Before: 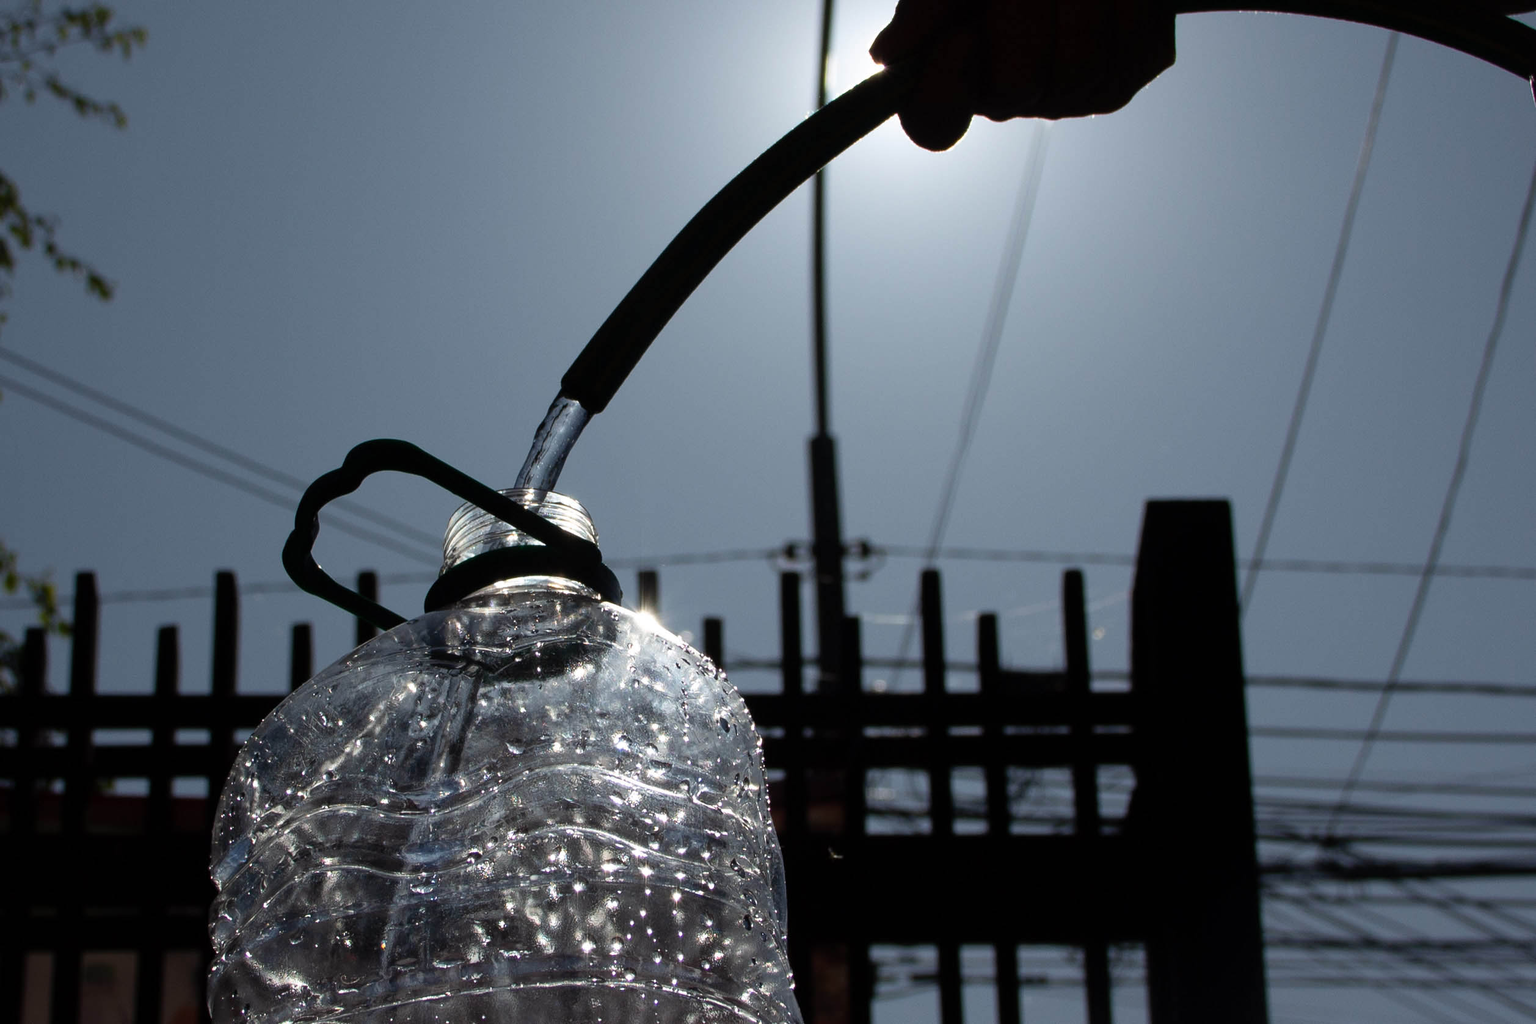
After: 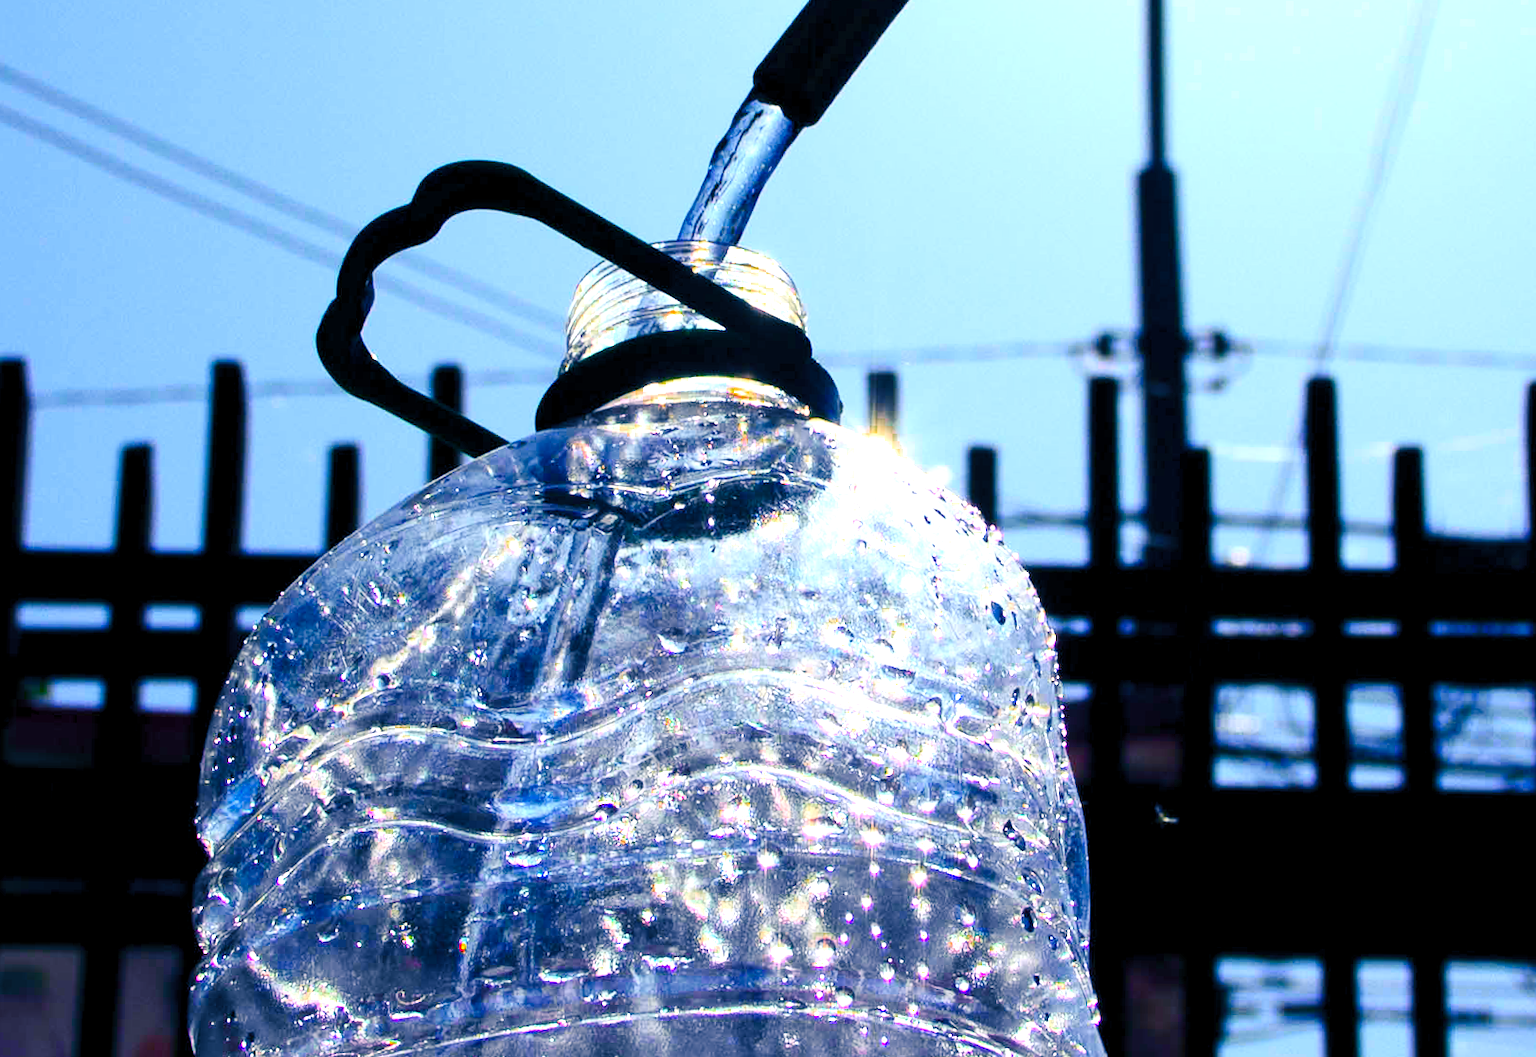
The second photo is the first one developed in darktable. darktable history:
color zones: curves: ch0 [(0, 0.48) (0.209, 0.398) (0.305, 0.332) (0.429, 0.493) (0.571, 0.5) (0.714, 0.5) (0.857, 0.5) (1, 0.48)]; ch1 [(0, 0.633) (0.143, 0.586) (0.286, 0.489) (0.429, 0.448) (0.571, 0.31) (0.714, 0.335) (0.857, 0.492) (1, 0.633)]; ch2 [(0, 0.448) (0.143, 0.498) (0.286, 0.5) (0.429, 0.5) (0.571, 0.5) (0.714, 0.5) (0.857, 0.5) (1, 0.448)]
levels: levels [0.026, 0.507, 0.987]
color correction: highlights b* -0.02, saturation 1.09
crop and rotate: angle -0.962°, left 3.926%, top 31.701%, right 29.964%
color balance rgb: shadows lift › luminance -41.018%, shadows lift › chroma 14.132%, shadows lift › hue 258.26°, power › chroma 0.987%, power › hue 256.28°, linear chroma grading › global chroma 2.988%, perceptual saturation grading › global saturation 29.851%, perceptual brilliance grading › global brilliance -1.199%, perceptual brilliance grading › highlights -0.686%, perceptual brilliance grading › mid-tones -1.339%, perceptual brilliance grading › shadows -1.803%, global vibrance 20.467%
contrast brightness saturation: contrast 0.202, brightness 0.194, saturation 0.803
exposure: black level correction 0, exposure 1.526 EV, compensate highlight preservation false
